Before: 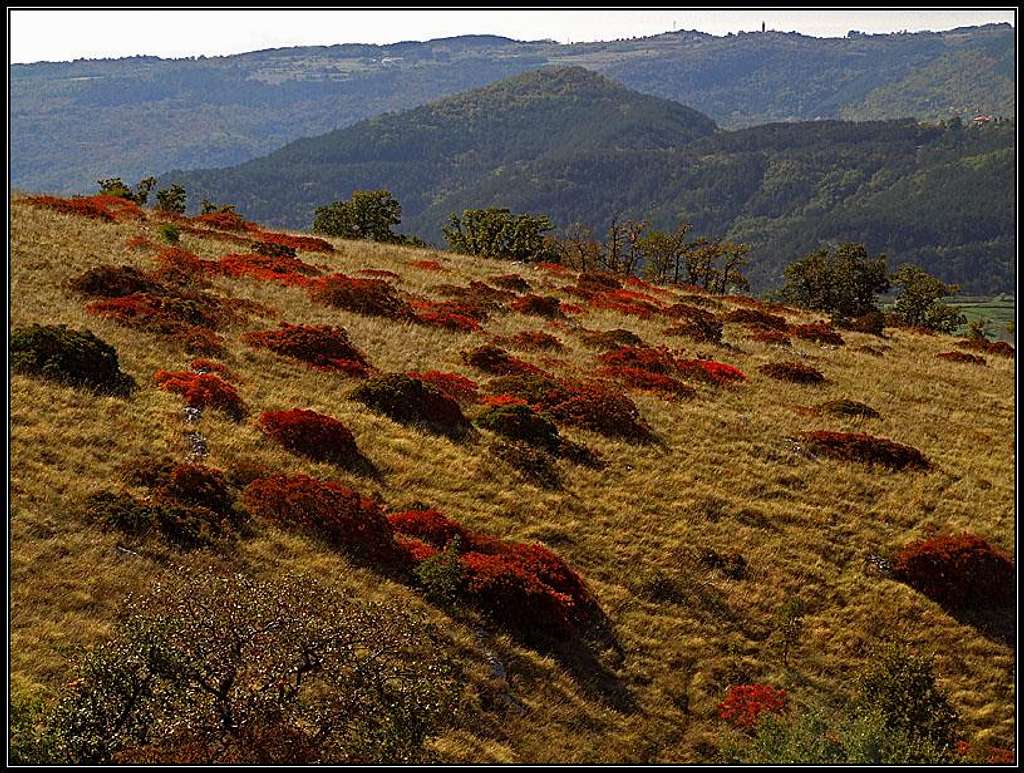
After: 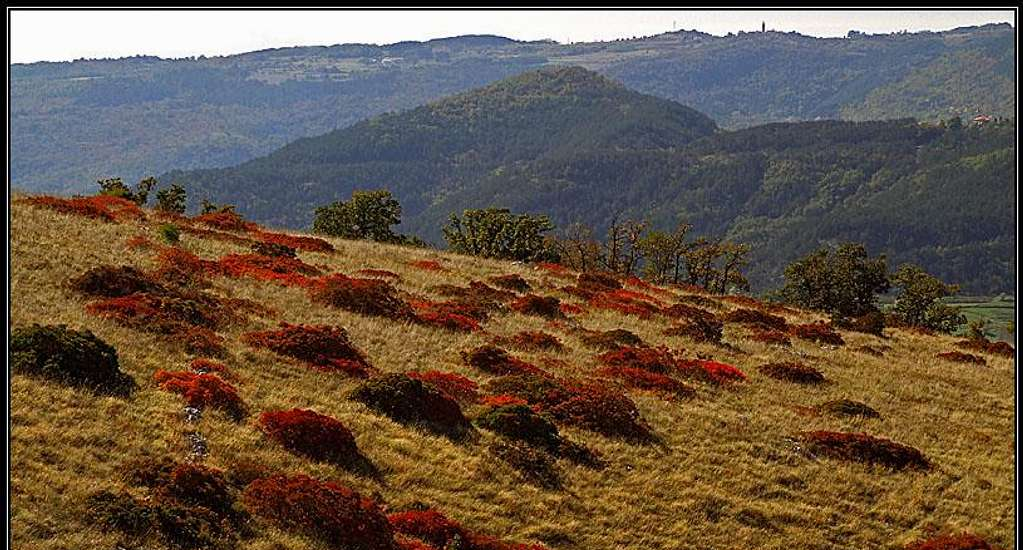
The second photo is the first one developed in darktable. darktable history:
crop: right 0%, bottom 28.83%
